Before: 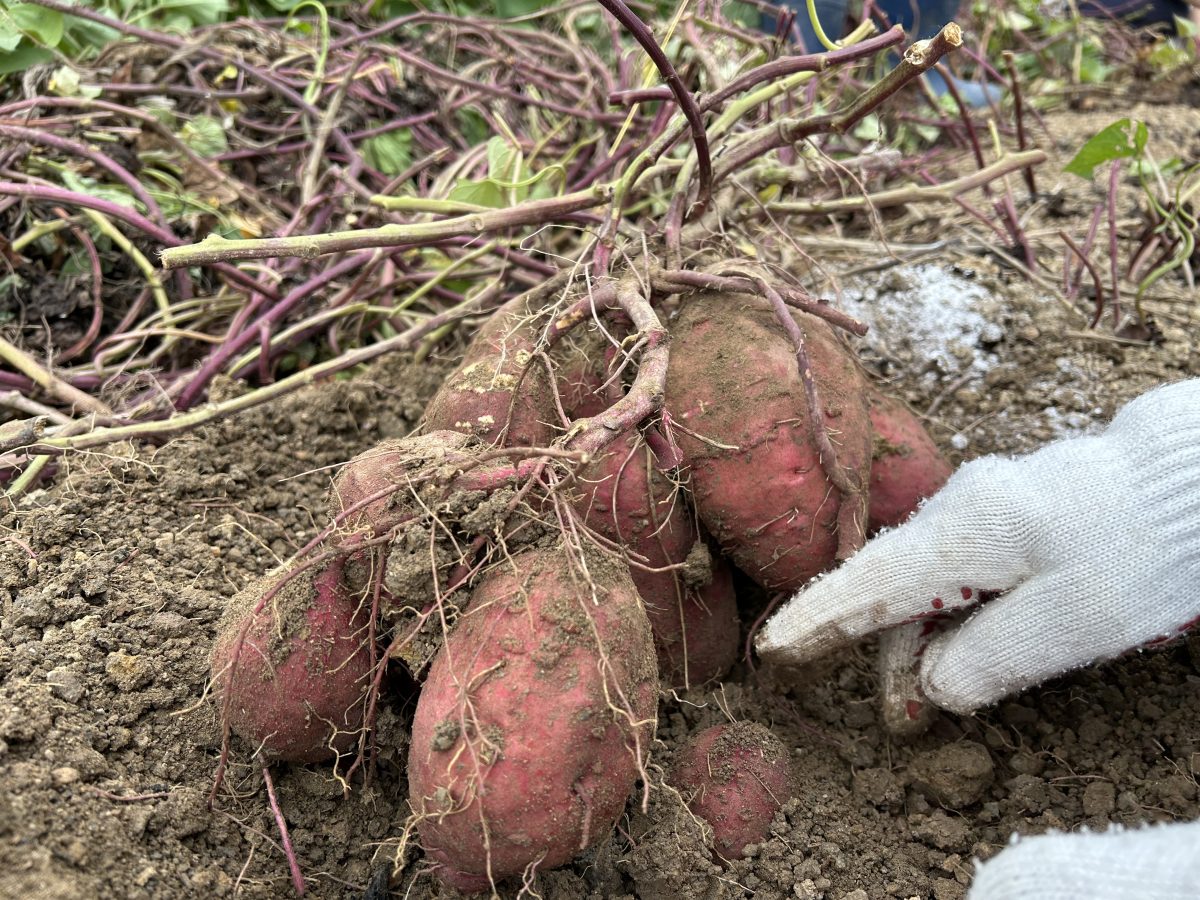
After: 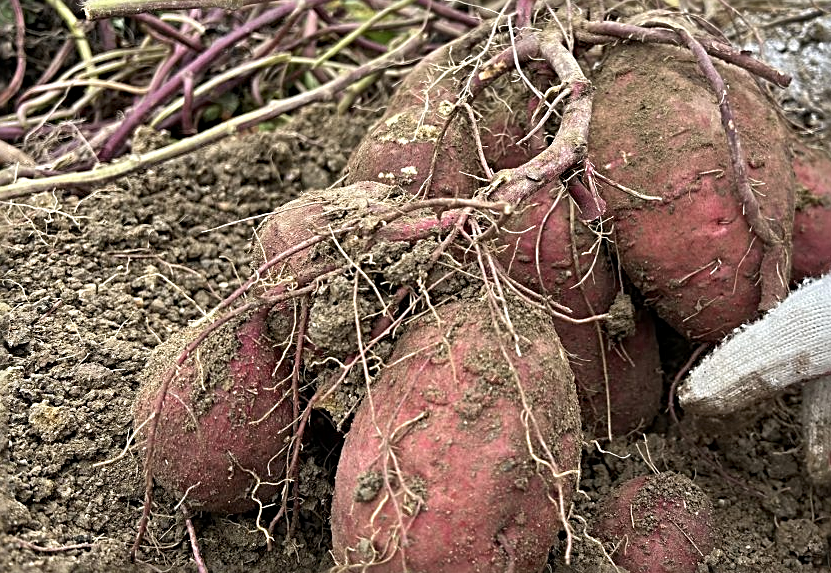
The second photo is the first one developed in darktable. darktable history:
crop: left 6.488%, top 27.668%, right 24.183%, bottom 8.656%
sharpen: radius 3.025, amount 0.757
shadows and highlights: shadows 20.91, highlights -82.73, soften with gaussian
